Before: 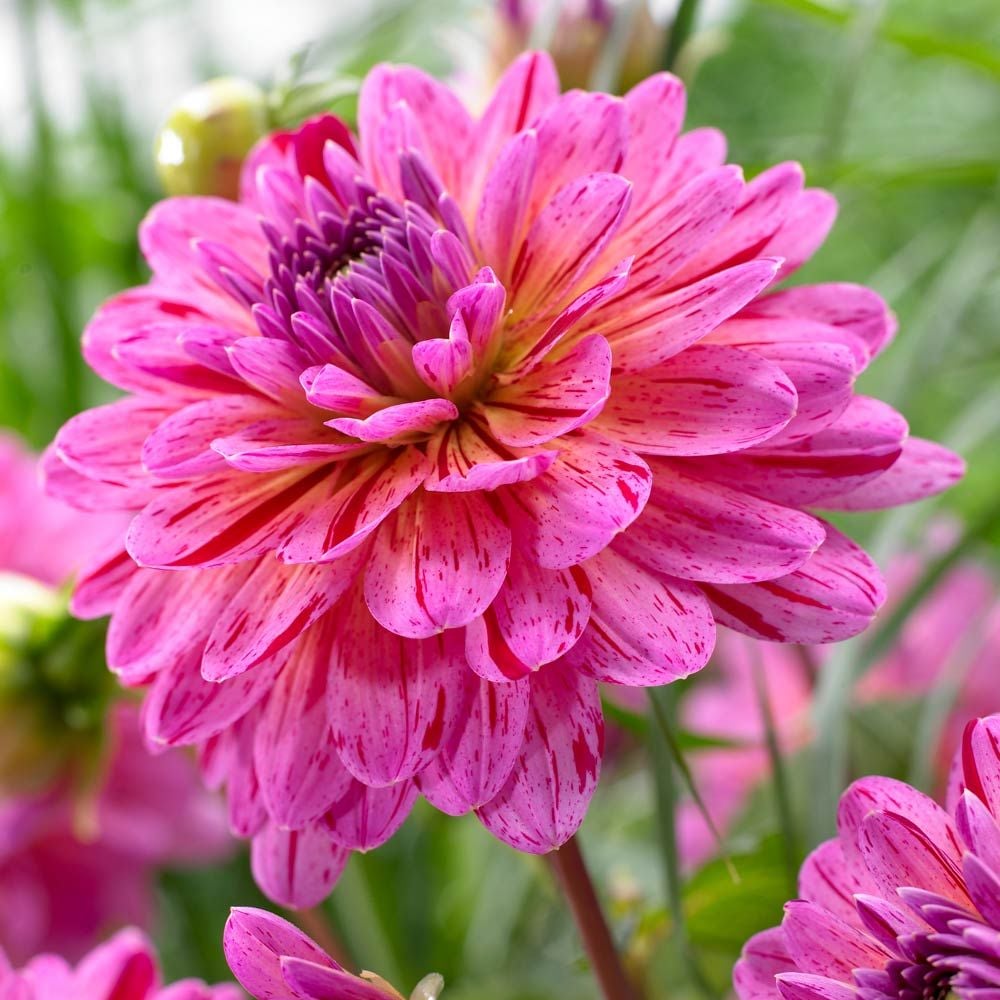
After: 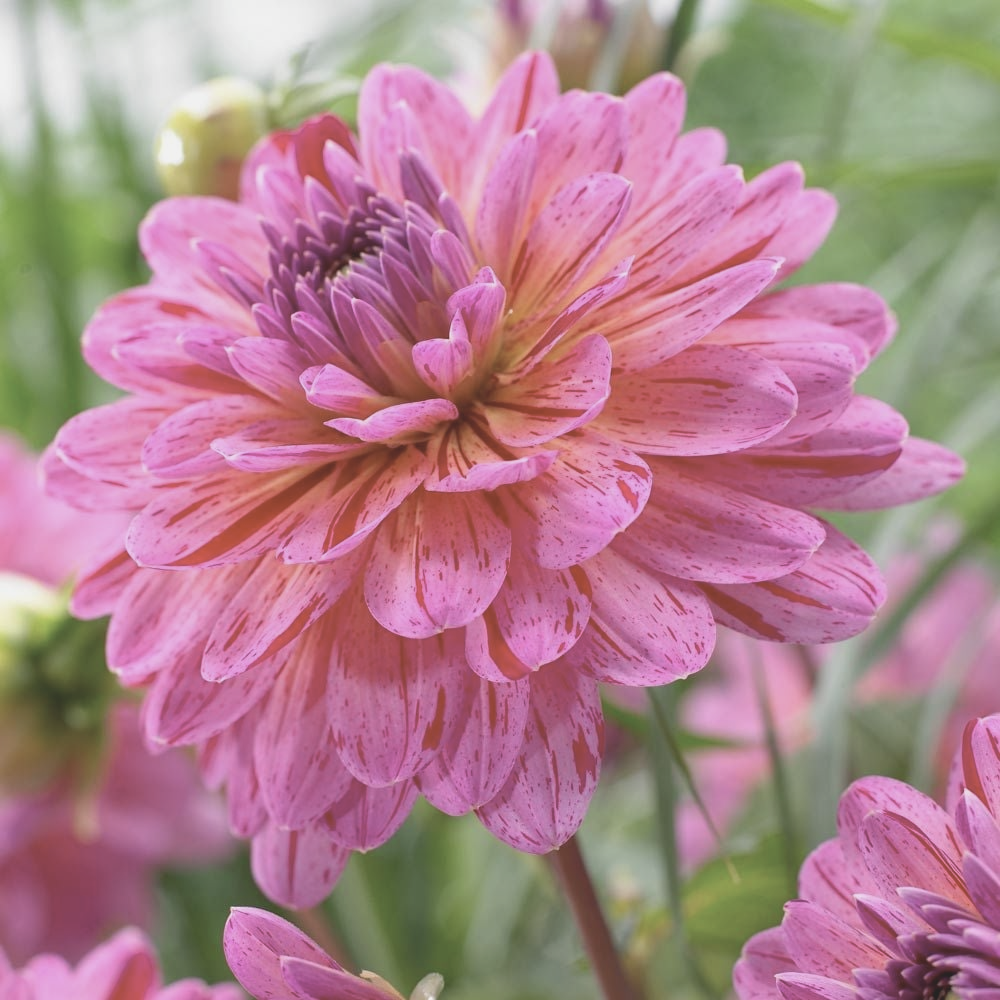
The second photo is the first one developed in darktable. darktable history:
contrast brightness saturation: contrast -0.255, saturation -0.44
exposure: black level correction 0, exposure 0.396 EV, compensate exposure bias true, compensate highlight preservation false
